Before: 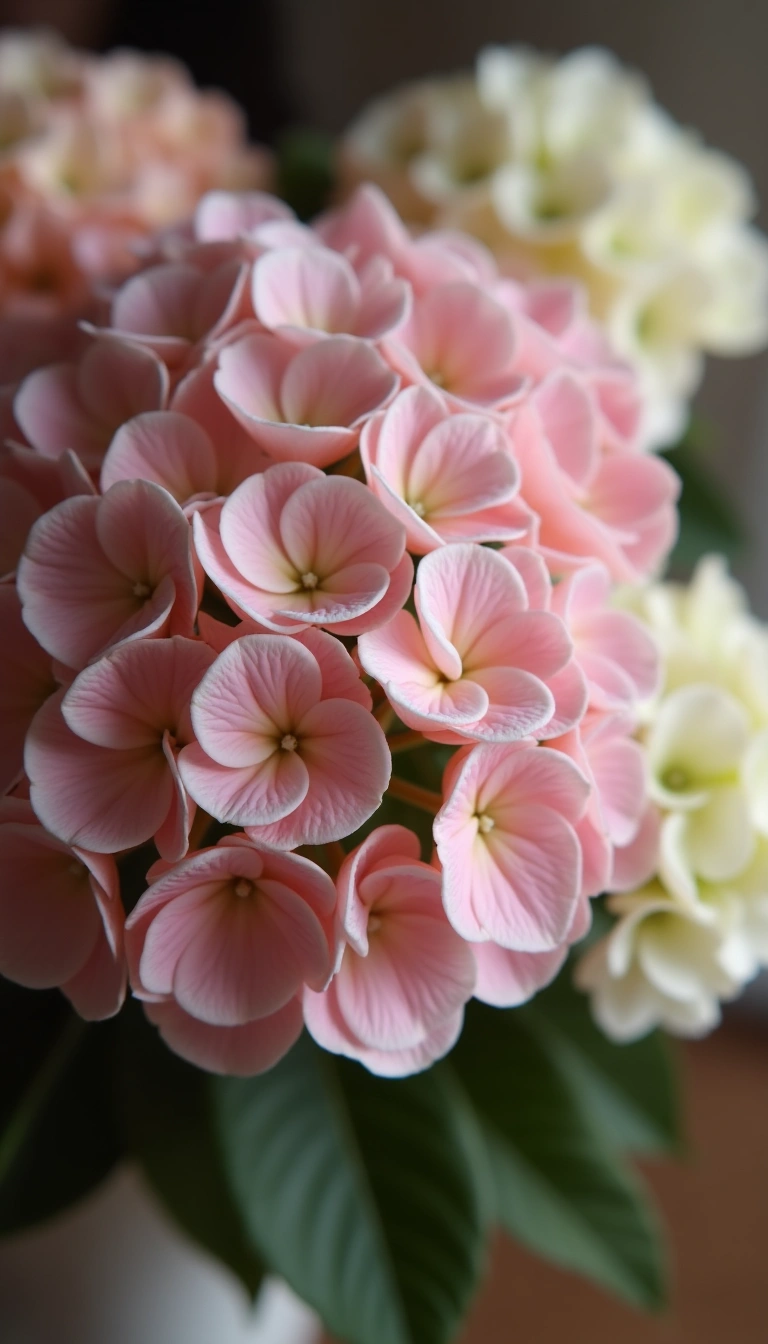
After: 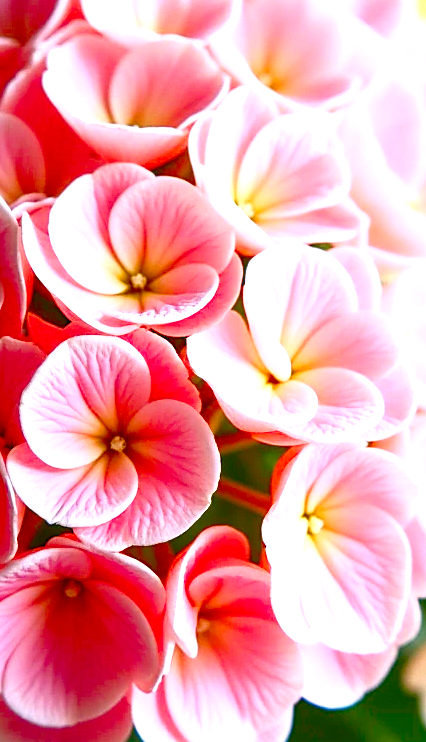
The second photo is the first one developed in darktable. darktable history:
sharpen: on, module defaults
crop and rotate: left 22.294%, top 22.267%, right 22.133%, bottom 22.519%
contrast brightness saturation: contrast 0.296
local contrast: on, module defaults
exposure: exposure 0.208 EV, compensate highlight preservation false
color balance rgb: shadows lift › chroma 2.993%, shadows lift › hue 281.69°, highlights gain › chroma 1.505%, highlights gain › hue 312.51°, linear chroma grading › global chroma 19.954%, perceptual saturation grading › global saturation 16.26%, perceptual brilliance grading › highlights 11.054%, perceptual brilliance grading › shadows -10.76%, global vibrance 10.053%
levels: levels [0.008, 0.318, 0.836]
